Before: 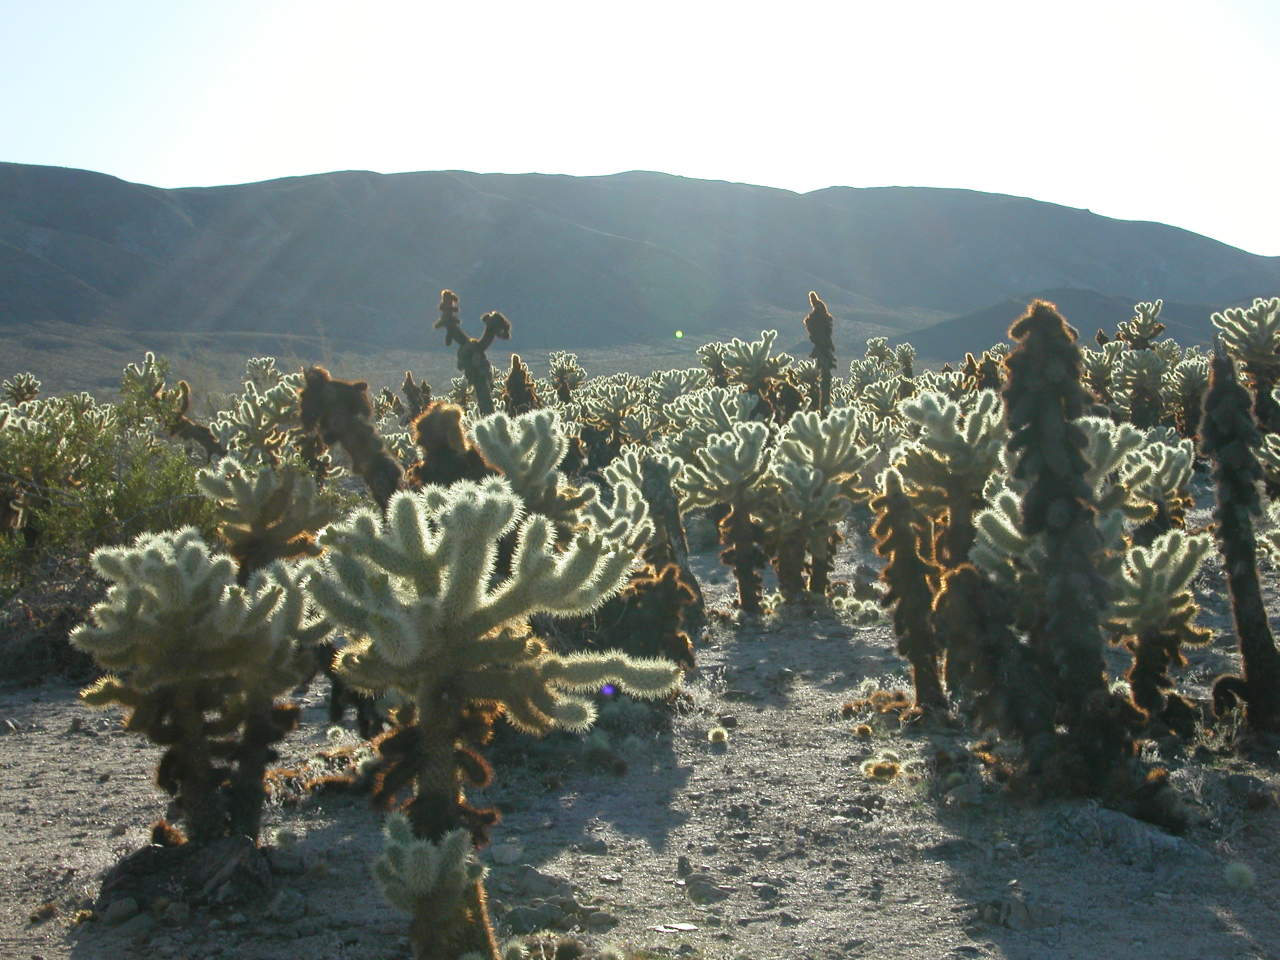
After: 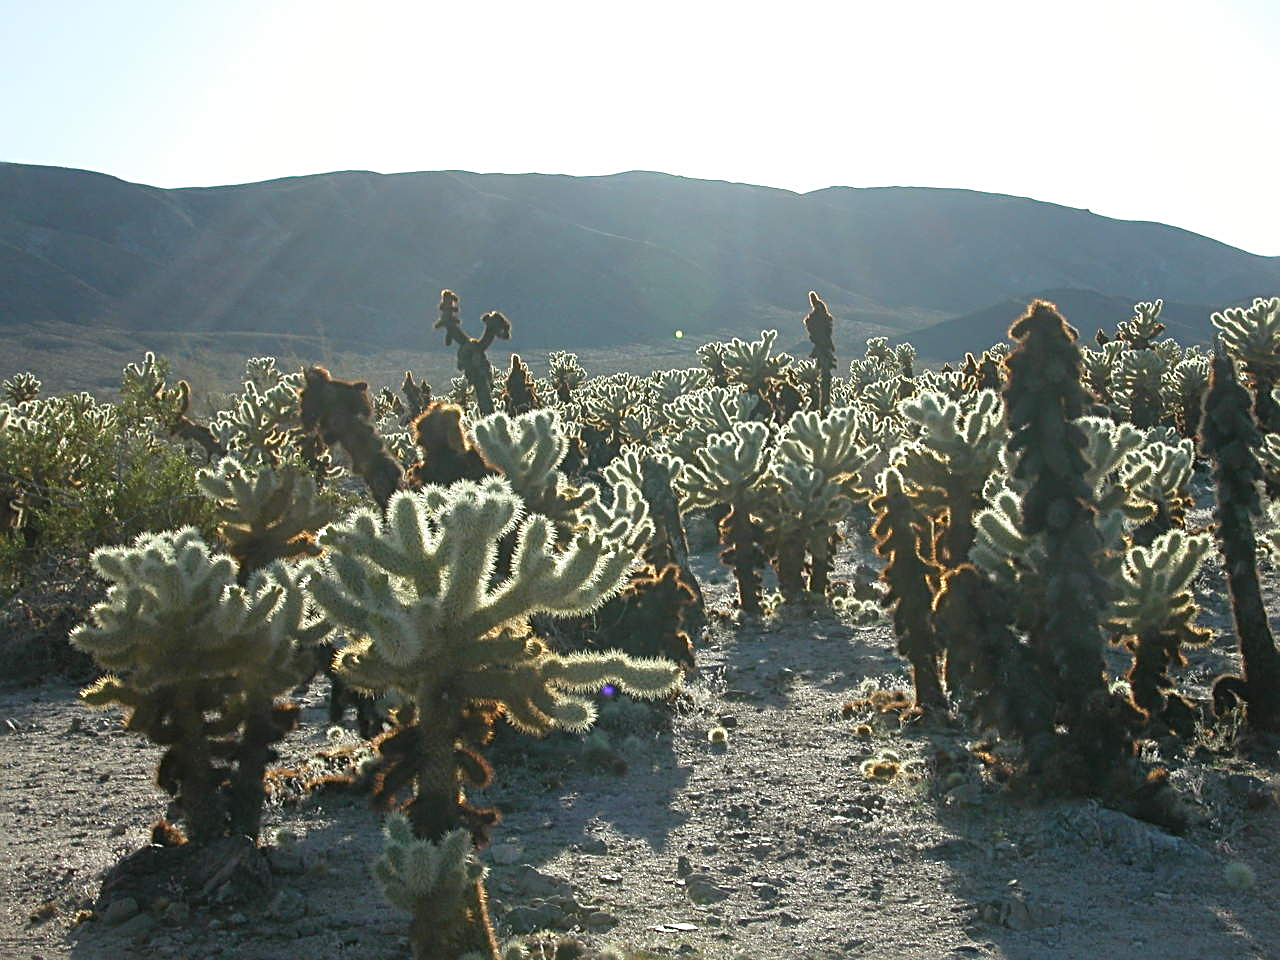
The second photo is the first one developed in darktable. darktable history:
sharpen: radius 2.556, amount 0.641
